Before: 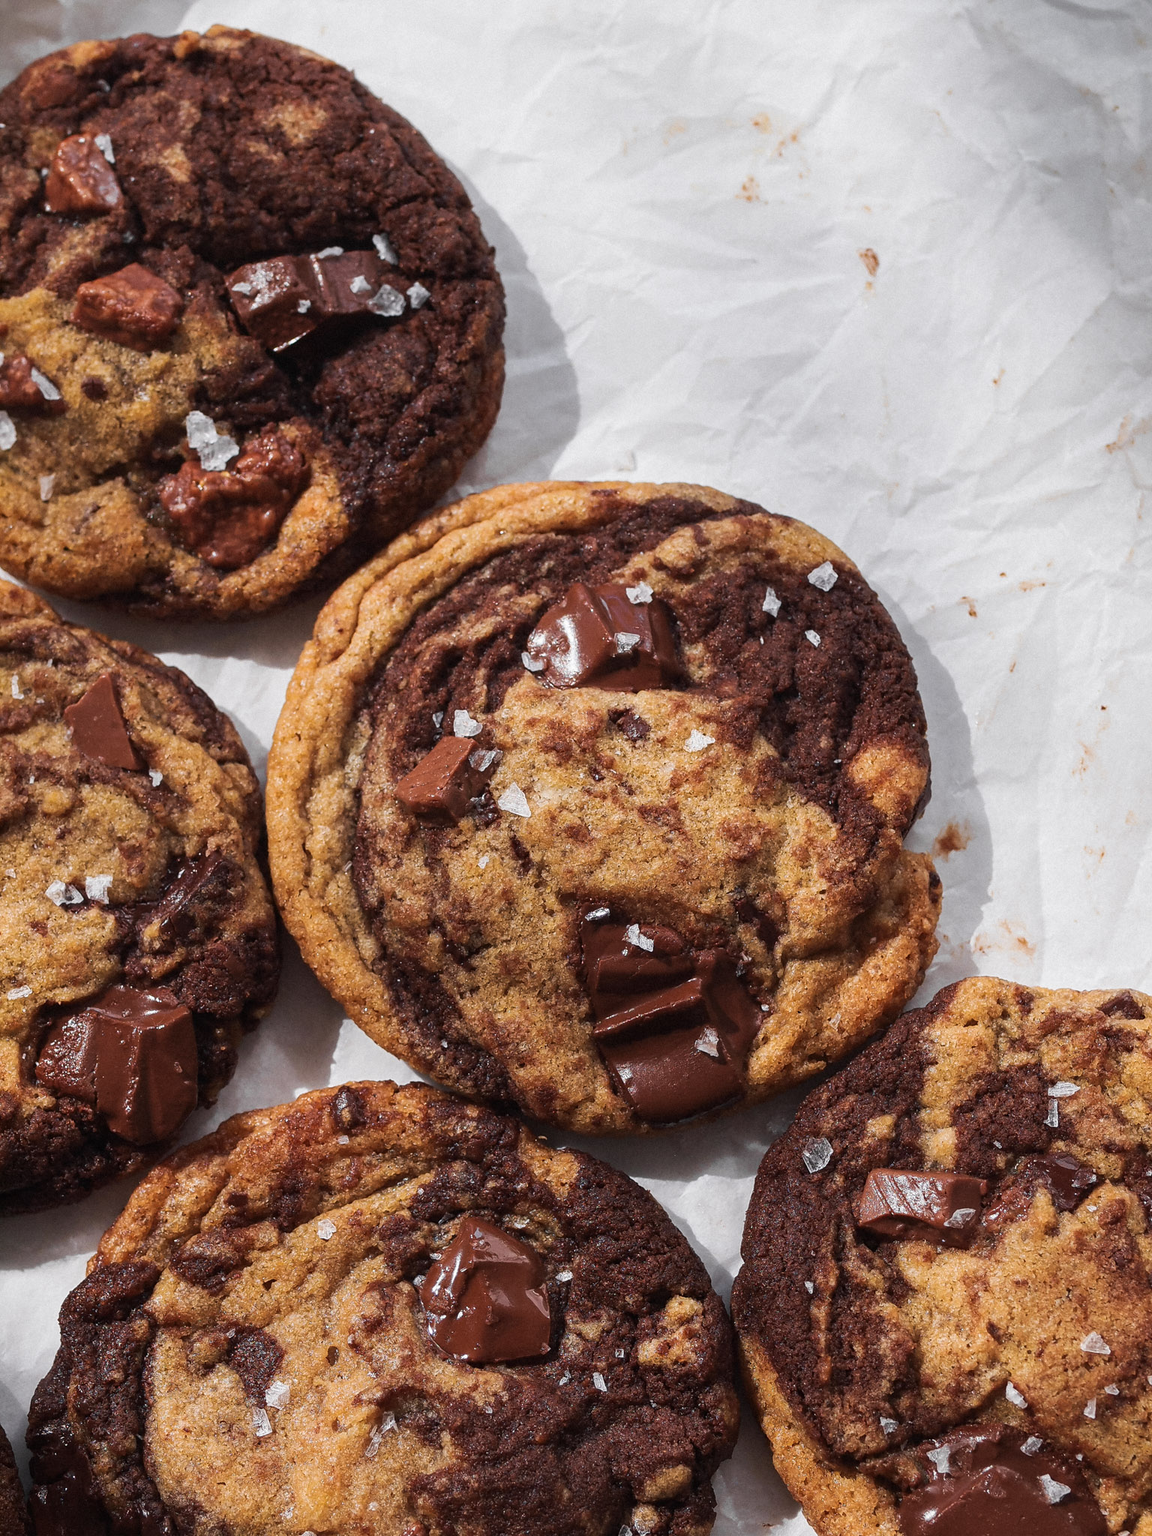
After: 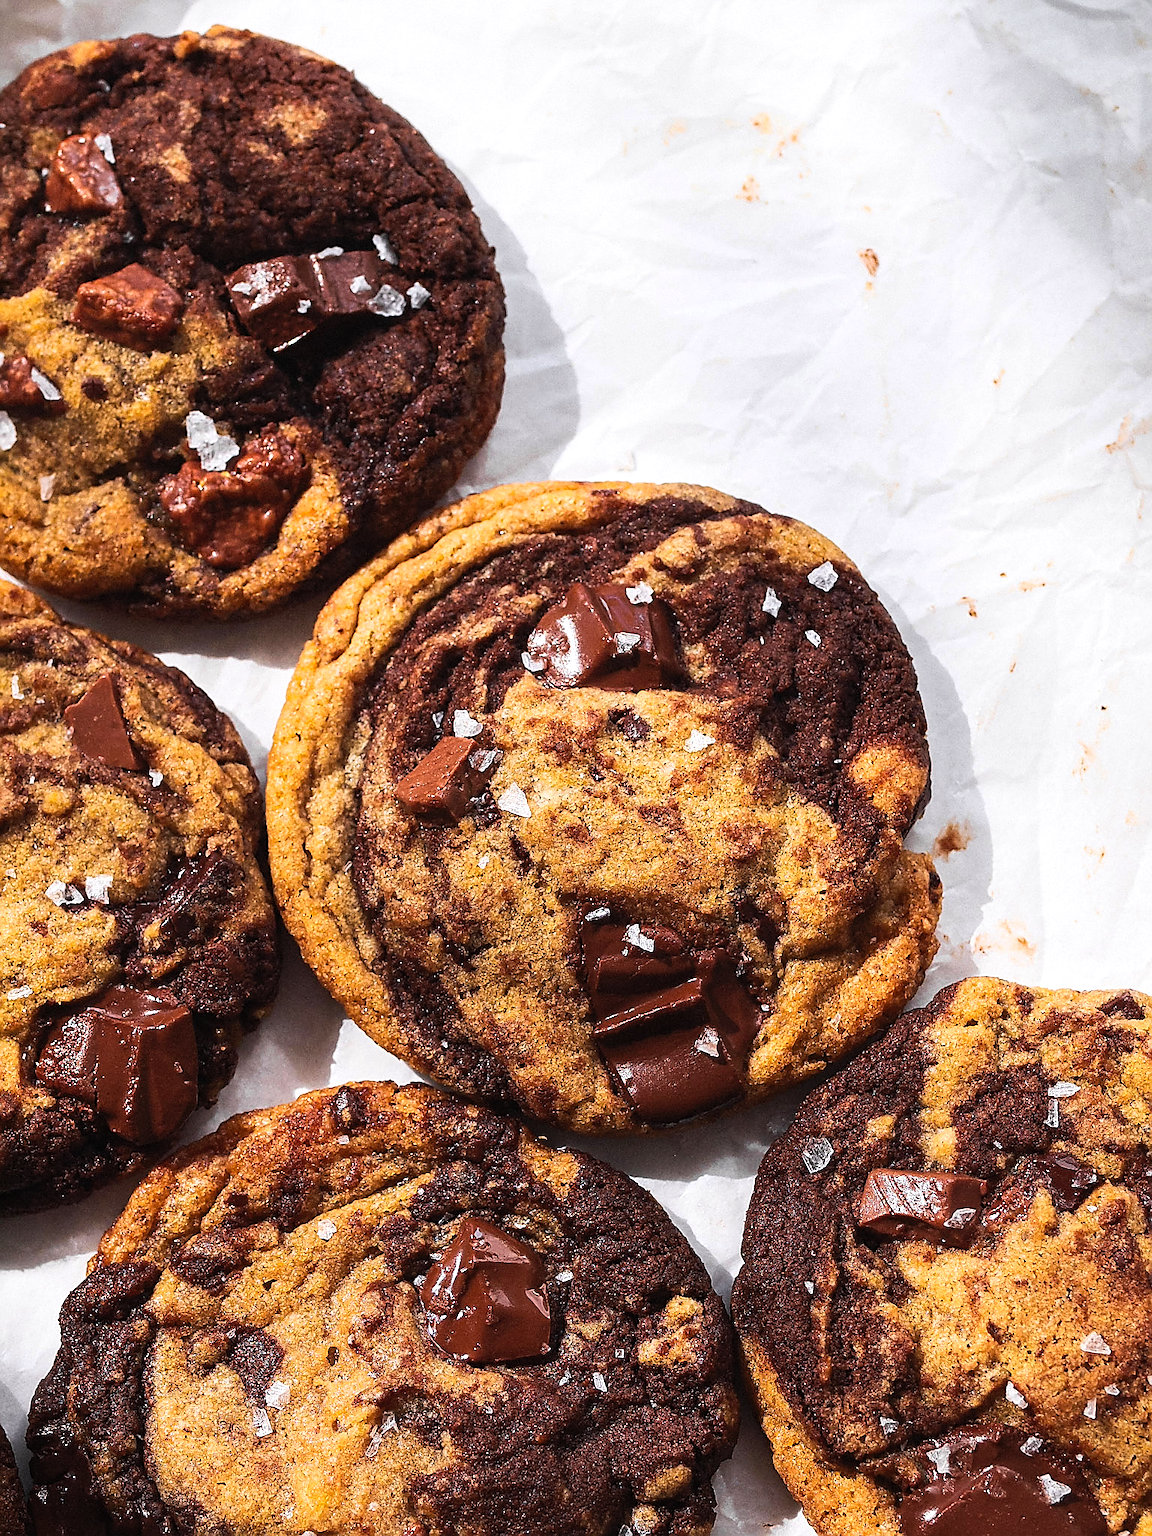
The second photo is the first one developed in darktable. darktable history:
sharpen: radius 1.4, amount 1.25, threshold 0.7
contrast brightness saturation: contrast 0.2, brightness 0.16, saturation 0.22
color balance rgb: linear chroma grading › global chroma 10%, global vibrance 10%, contrast 15%, saturation formula JzAzBz (2021)
